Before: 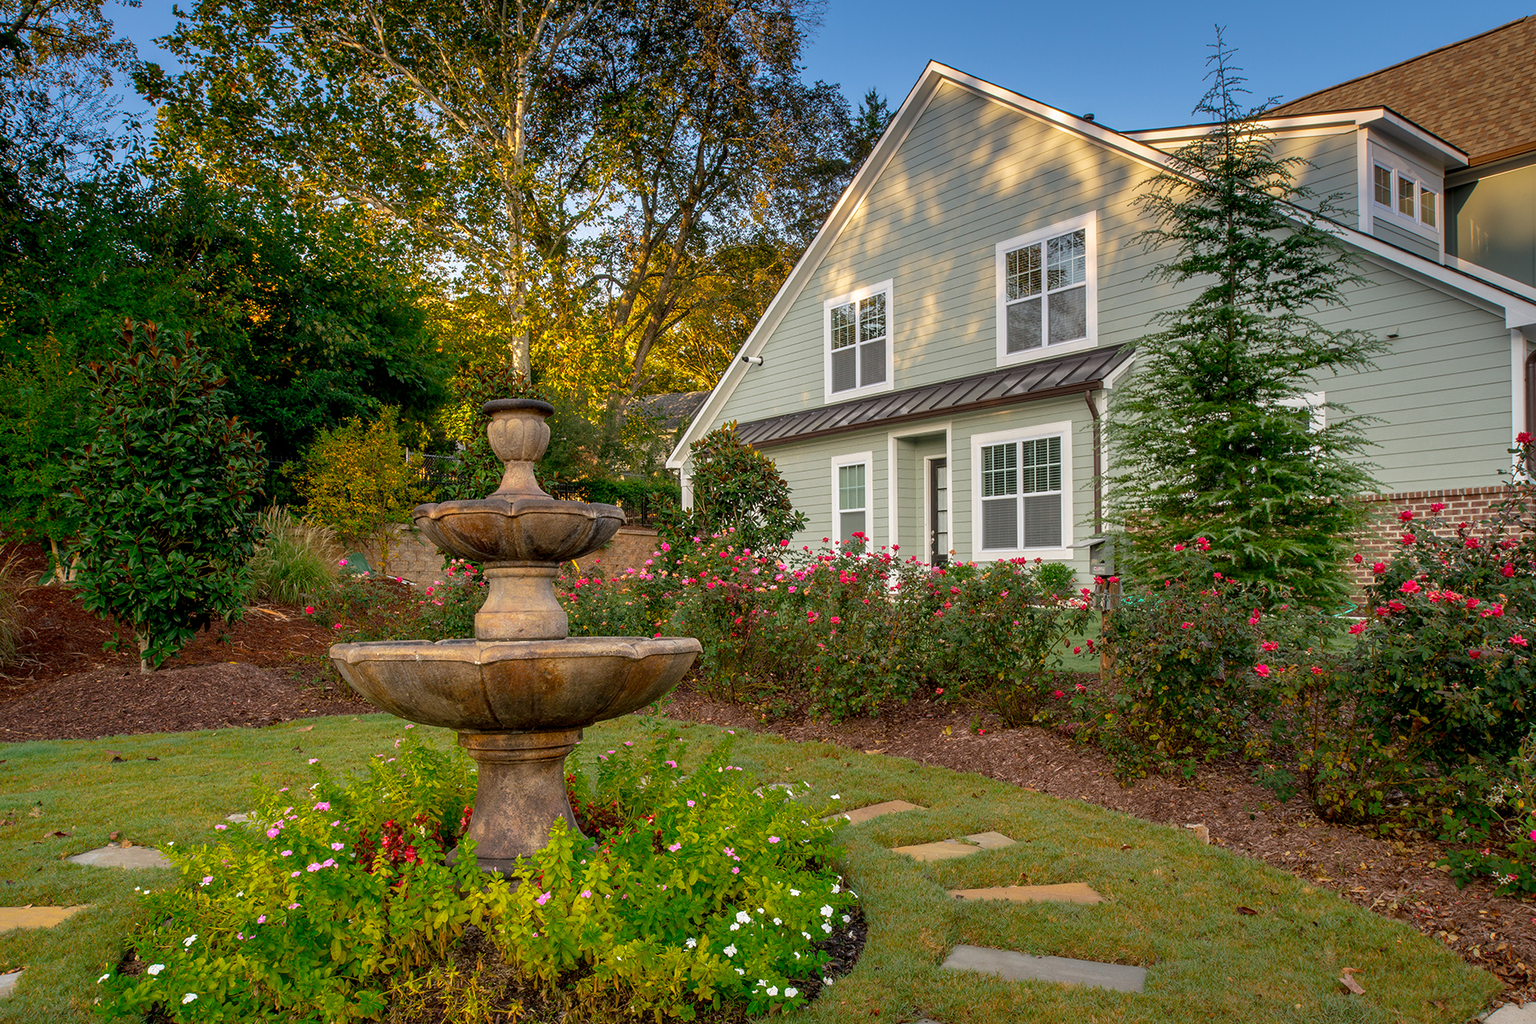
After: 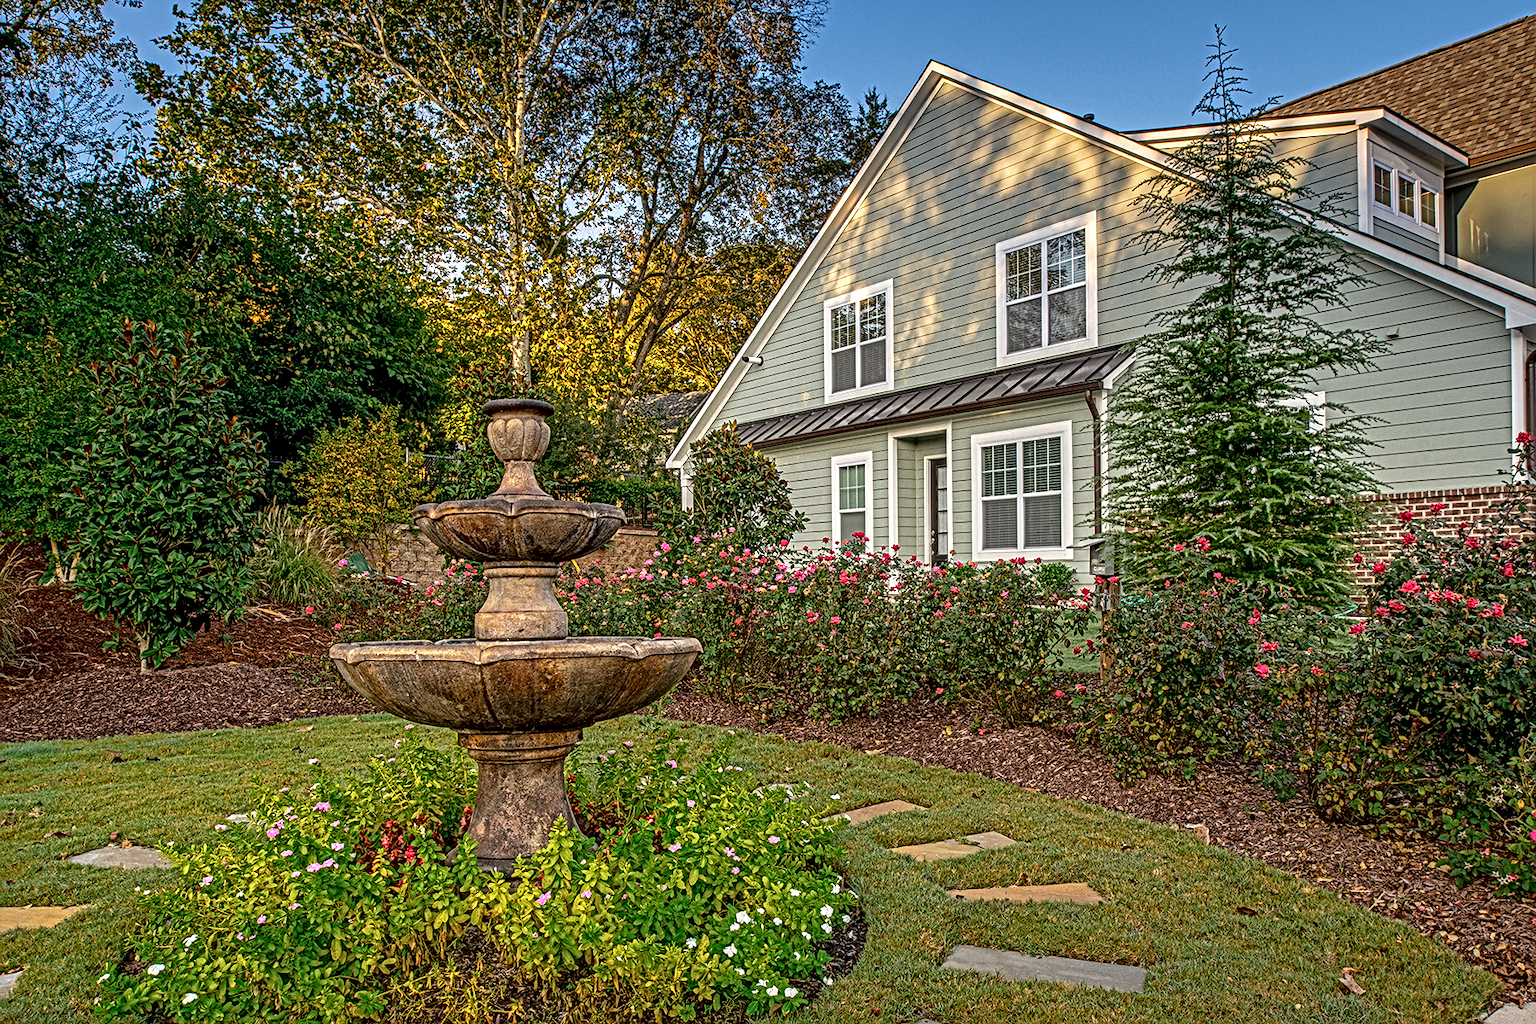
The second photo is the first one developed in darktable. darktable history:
local contrast: mode bilateral grid, contrast 19, coarseness 4, detail 299%, midtone range 0.2
